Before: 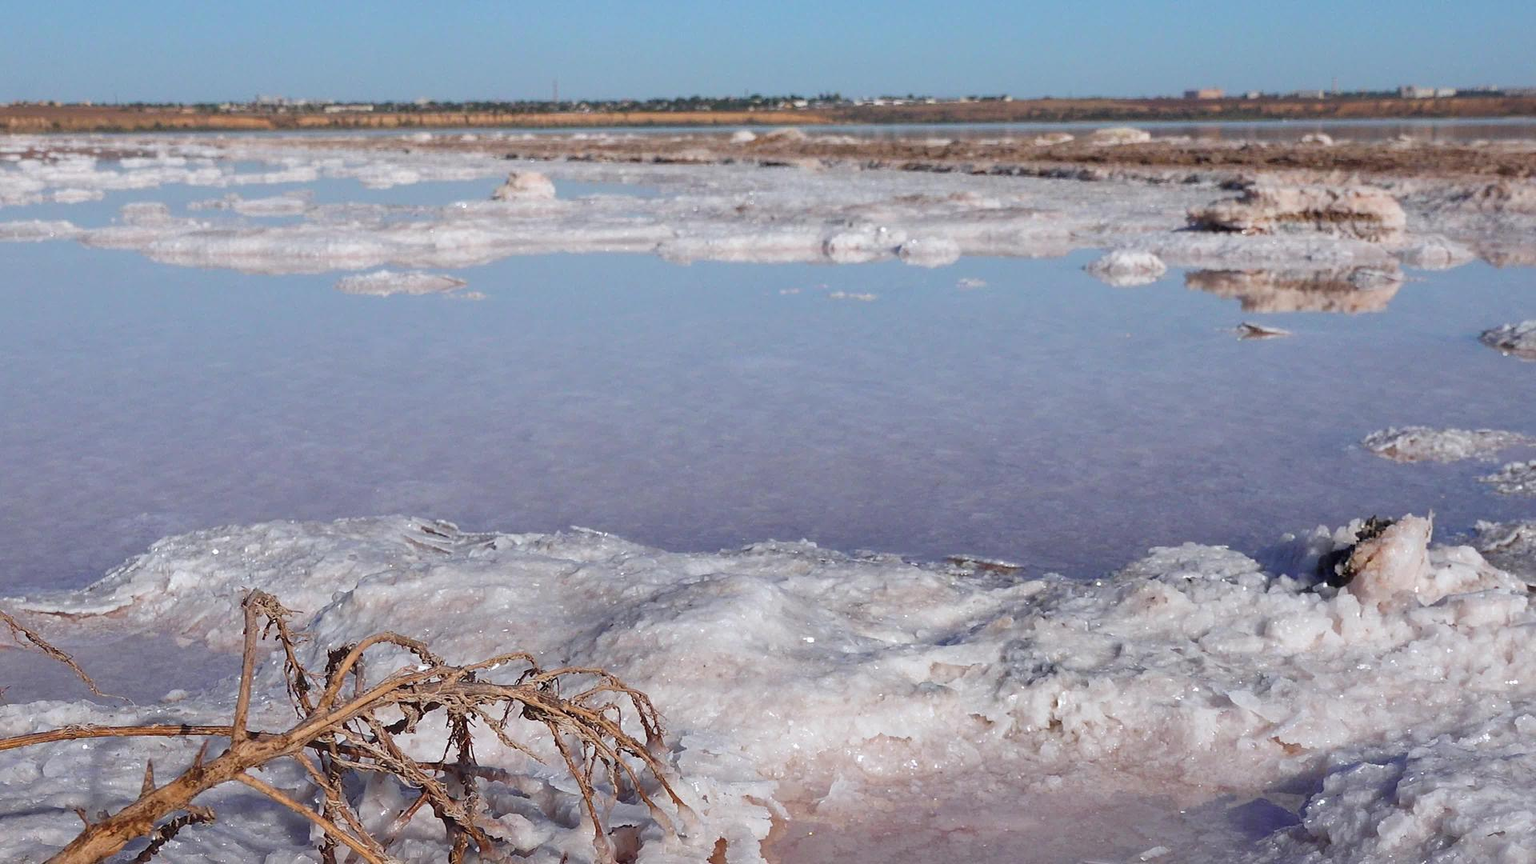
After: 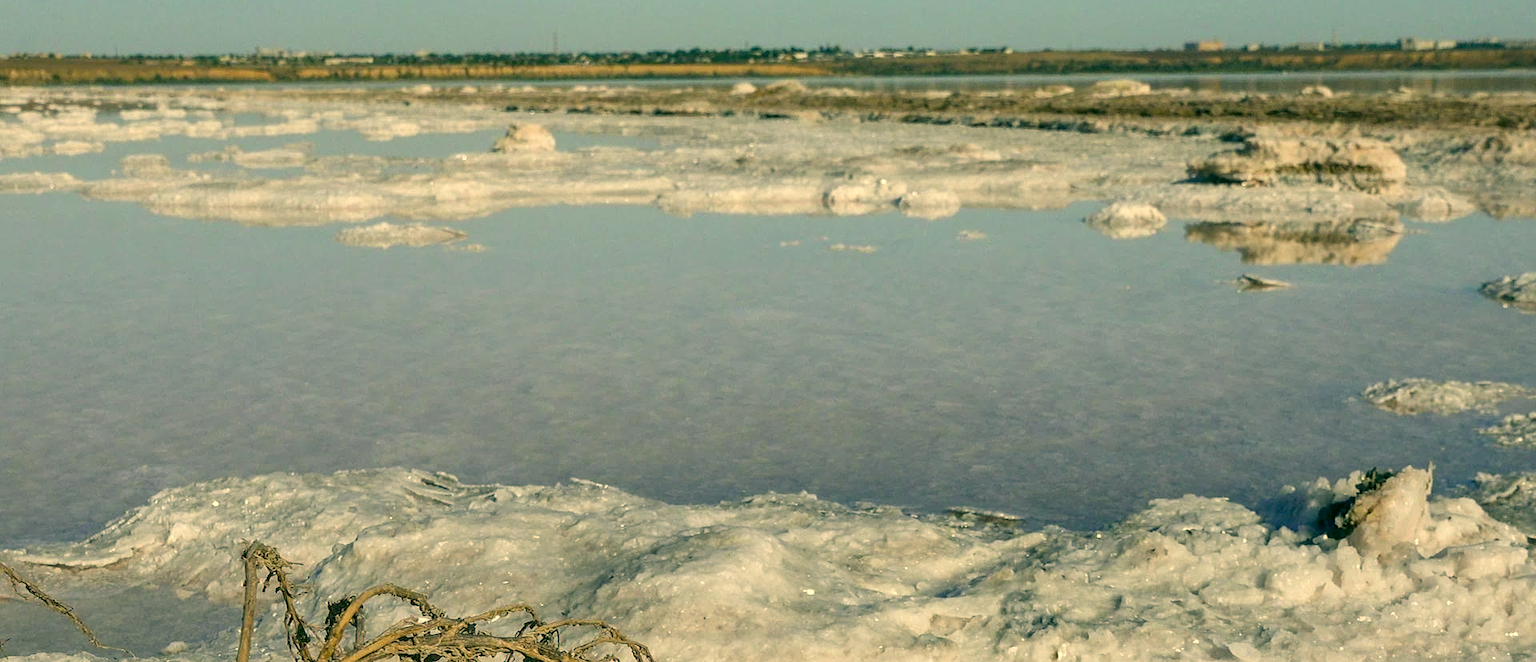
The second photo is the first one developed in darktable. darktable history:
crop: top 5.641%, bottom 17.624%
color correction: highlights a* 5.7, highlights b* 32.86, shadows a* -25.42, shadows b* 3.88
local contrast: on, module defaults
